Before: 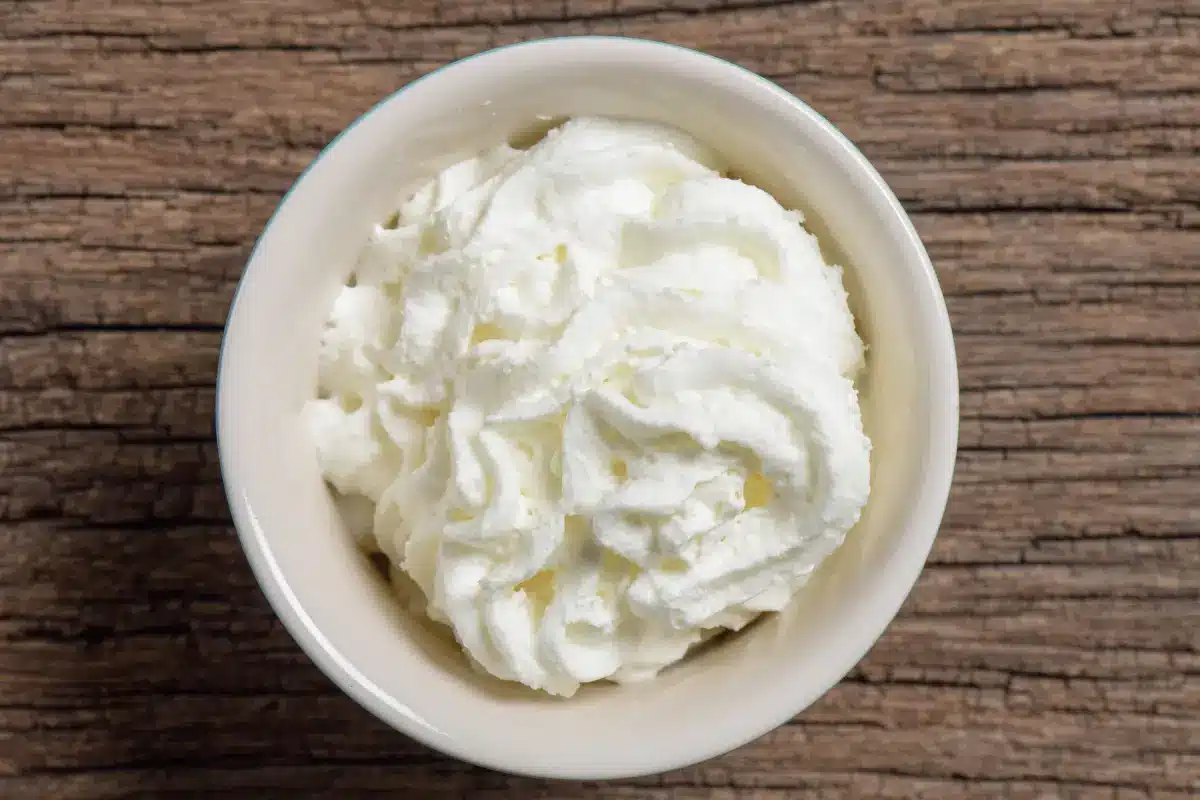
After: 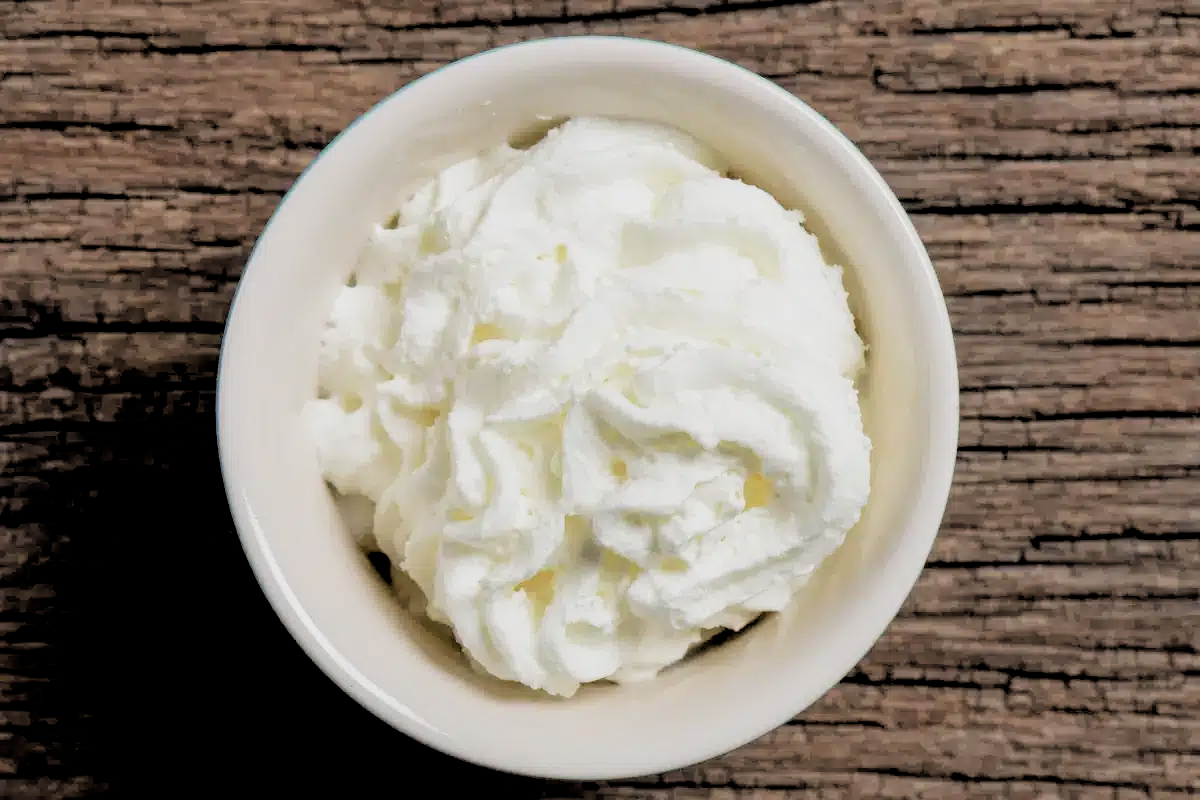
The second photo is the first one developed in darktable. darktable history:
filmic rgb: black relative exposure -5 EV, white relative exposure 3.5 EV, hardness 3.19, contrast 1.2, highlights saturation mix -50%
vignetting: fall-off start 116.67%, fall-off radius 59.26%, brightness -0.31, saturation -0.056
rgb levels: levels [[0.029, 0.461, 0.922], [0, 0.5, 1], [0, 0.5, 1]]
